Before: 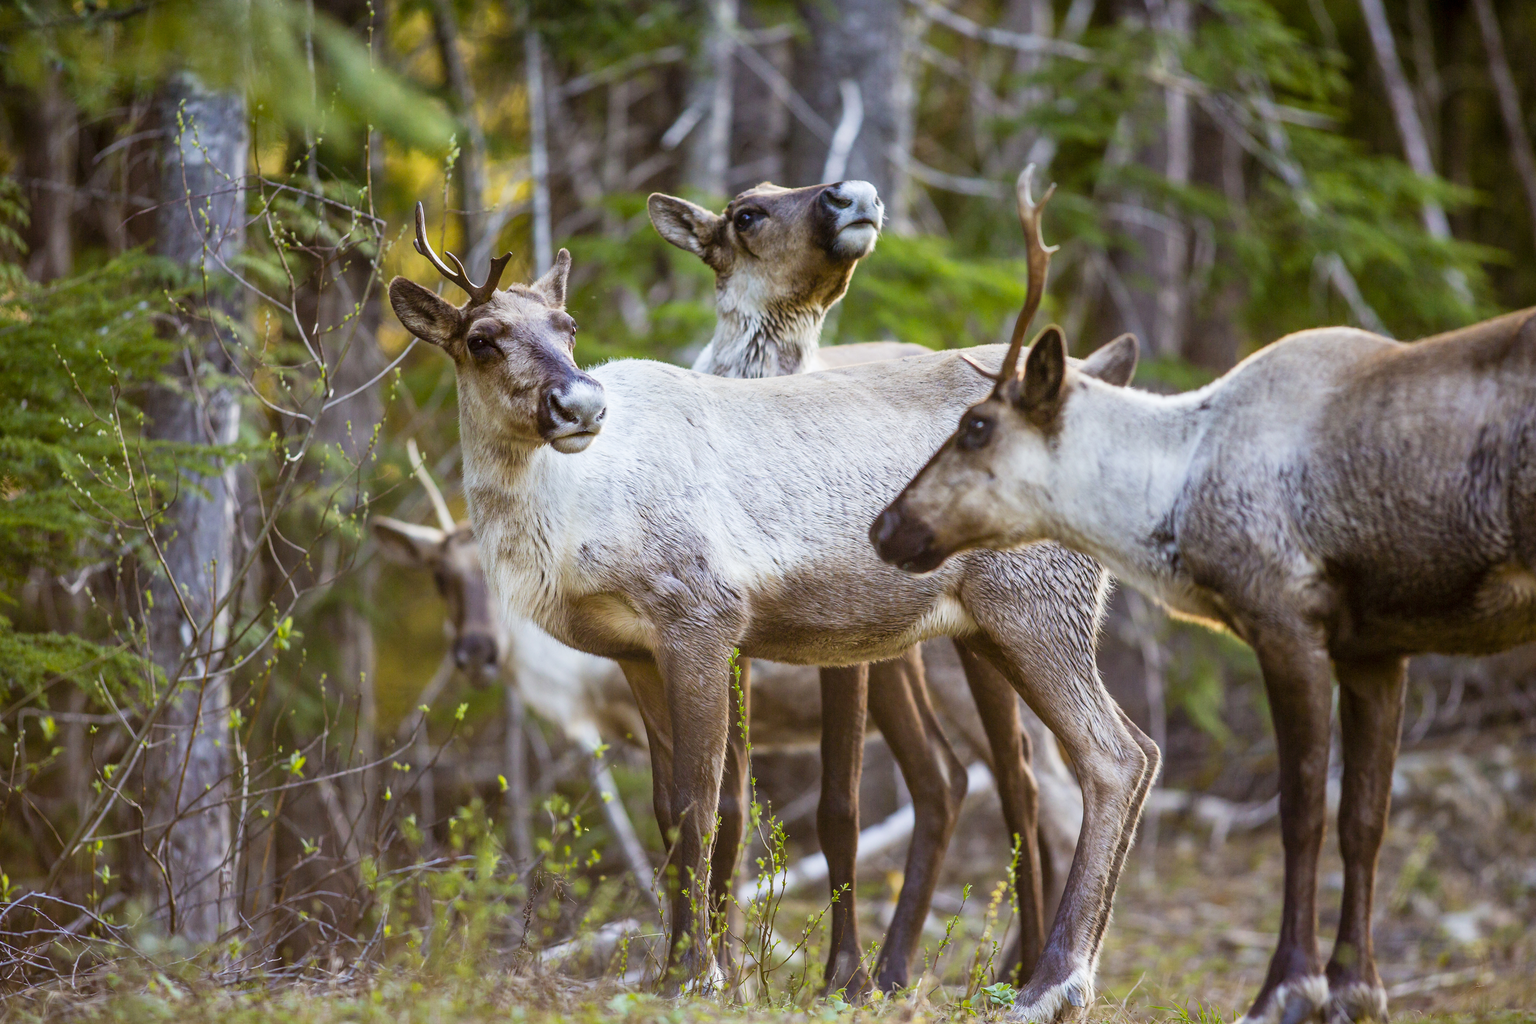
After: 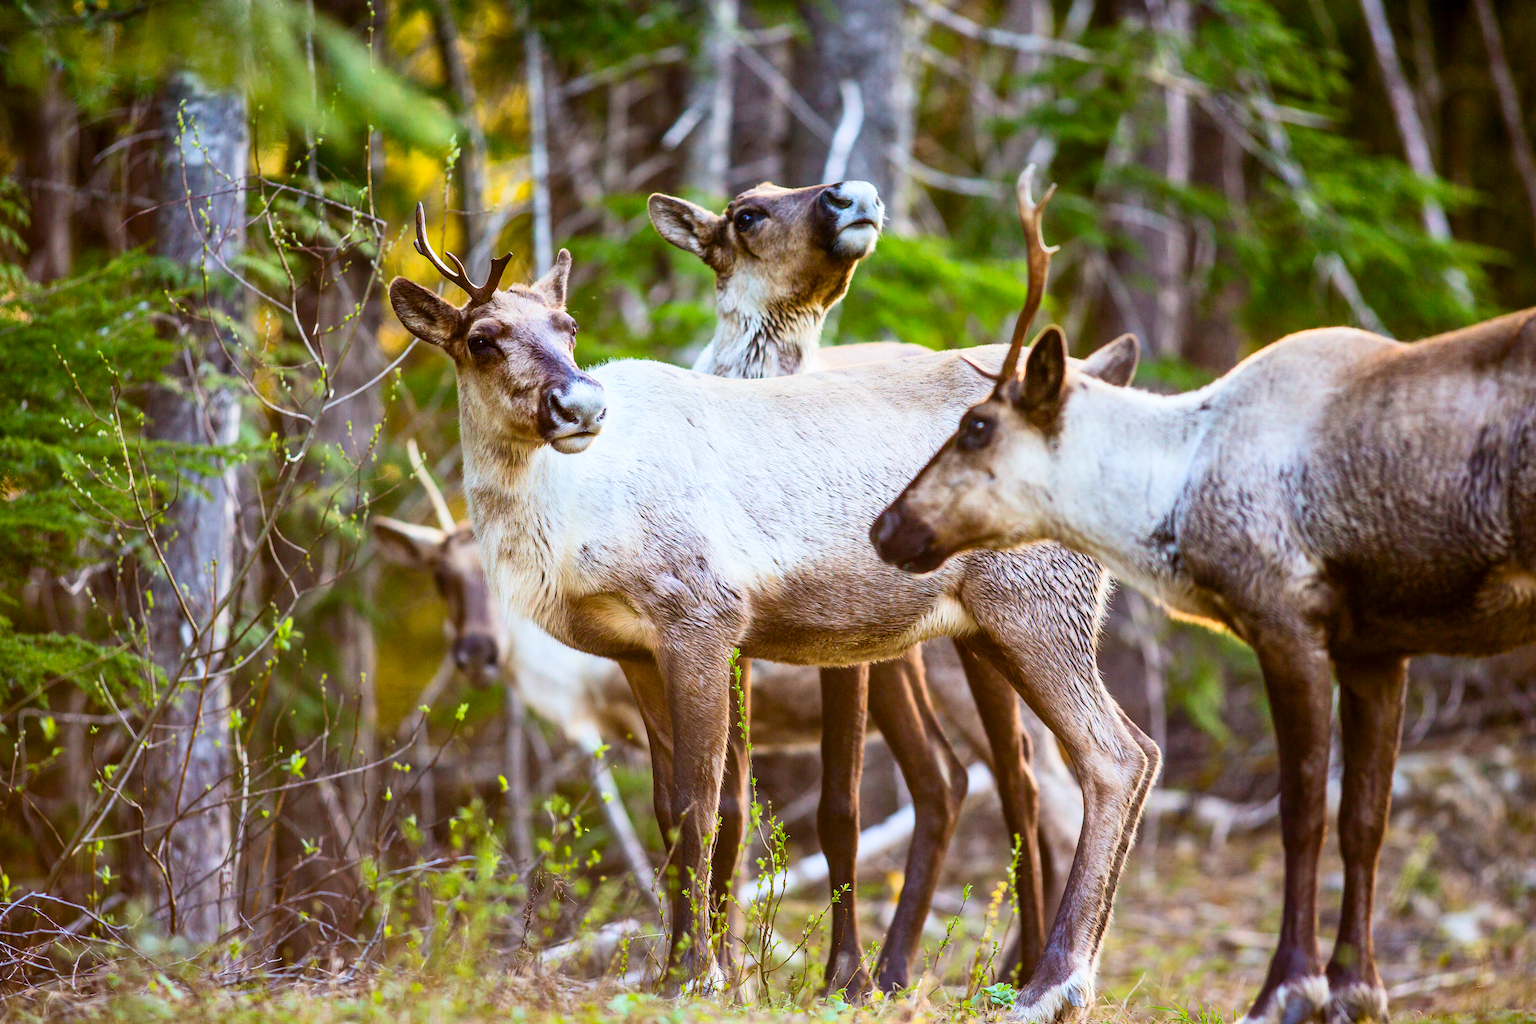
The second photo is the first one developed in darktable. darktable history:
contrast brightness saturation: contrast 0.231, brightness 0.098, saturation 0.294
